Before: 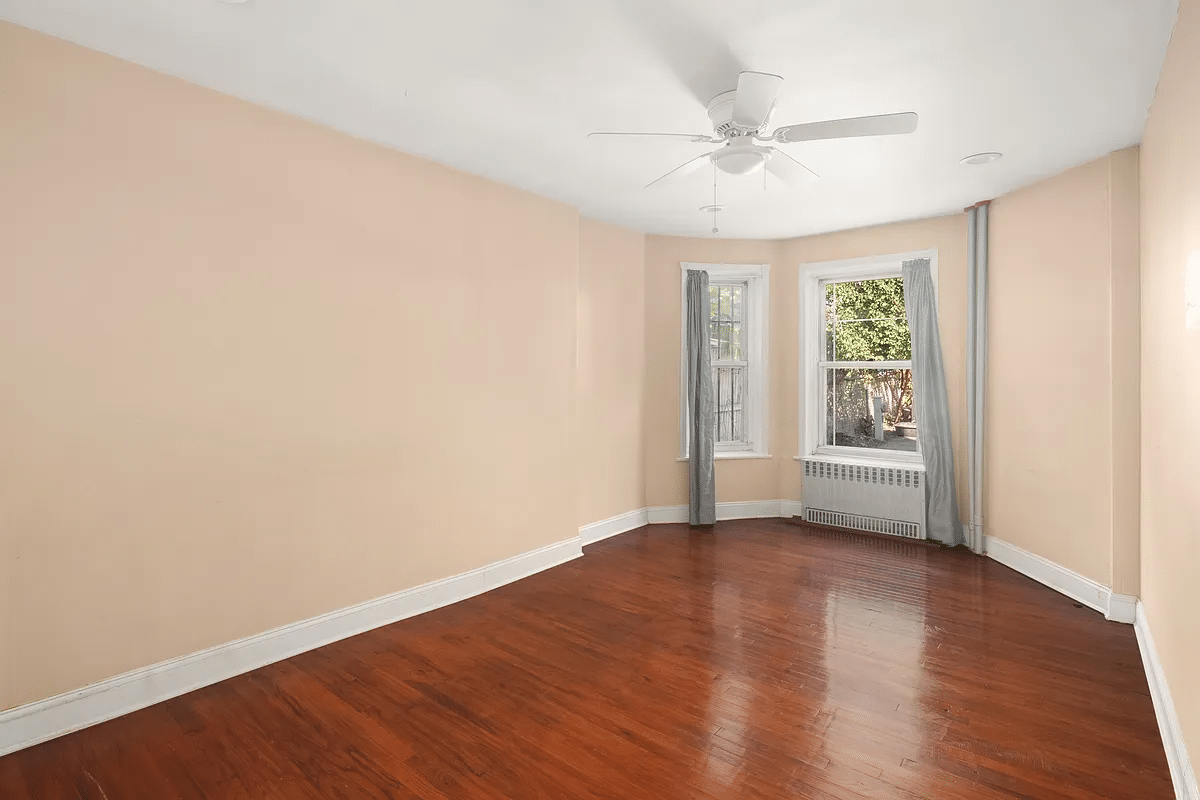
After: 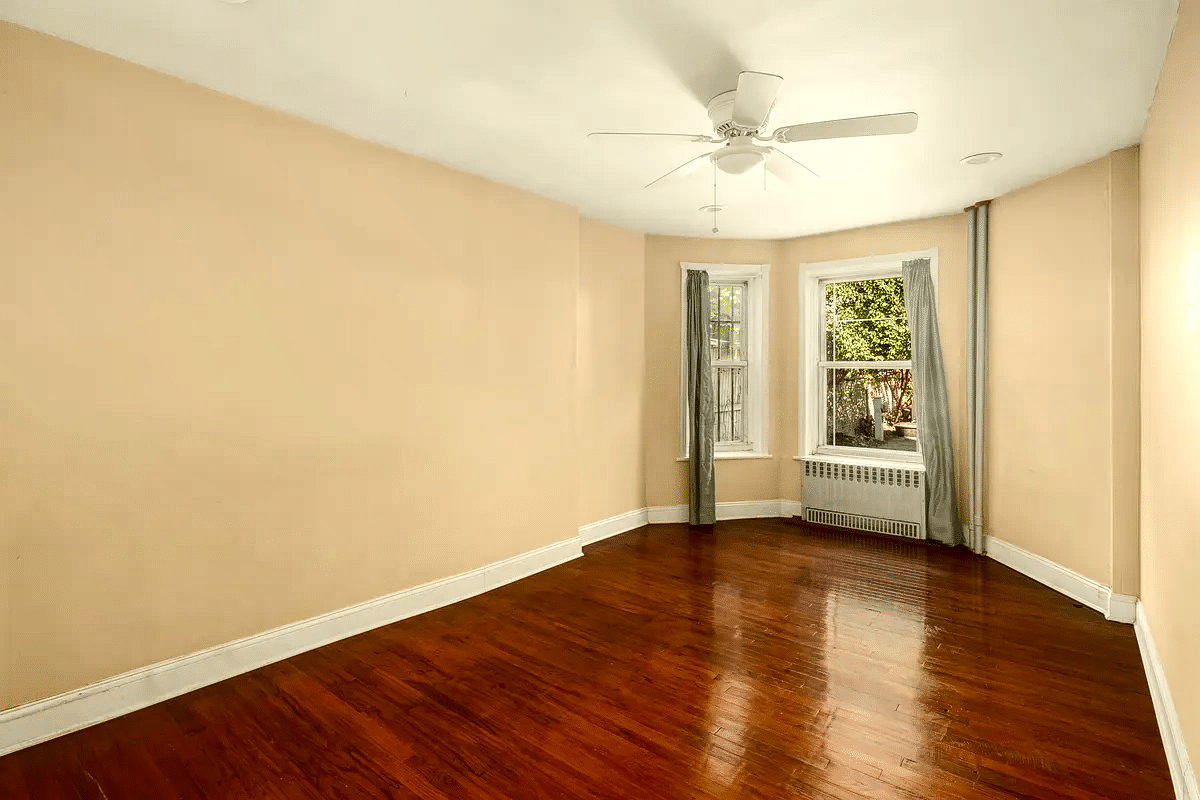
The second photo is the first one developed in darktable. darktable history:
color correction: highlights a* -1.47, highlights b* 10.46, shadows a* 0.372, shadows b* 18.8
local contrast: highlights 59%, detail 146%
contrast brightness saturation: contrast 0.191, brightness -0.109, saturation 0.21
